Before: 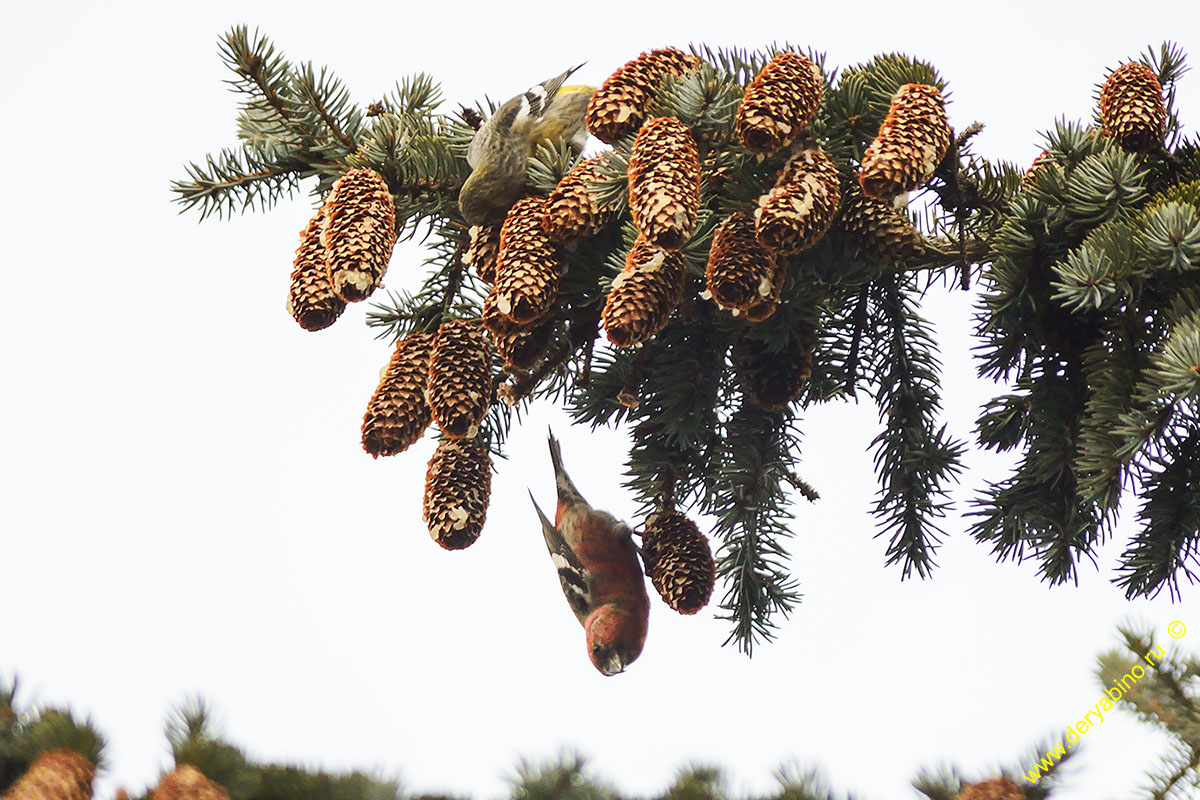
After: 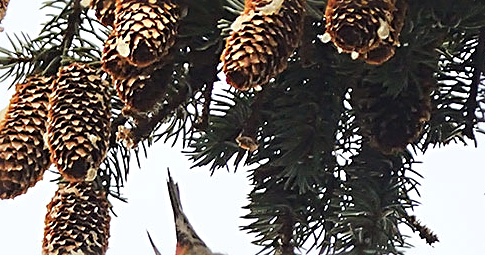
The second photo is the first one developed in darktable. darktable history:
sharpen: radius 2.817, amount 0.715
white balance: red 0.986, blue 1.01
crop: left 31.751%, top 32.172%, right 27.8%, bottom 35.83%
tone equalizer: -8 EV -1.84 EV, -7 EV -1.16 EV, -6 EV -1.62 EV, smoothing diameter 25%, edges refinement/feathering 10, preserve details guided filter
